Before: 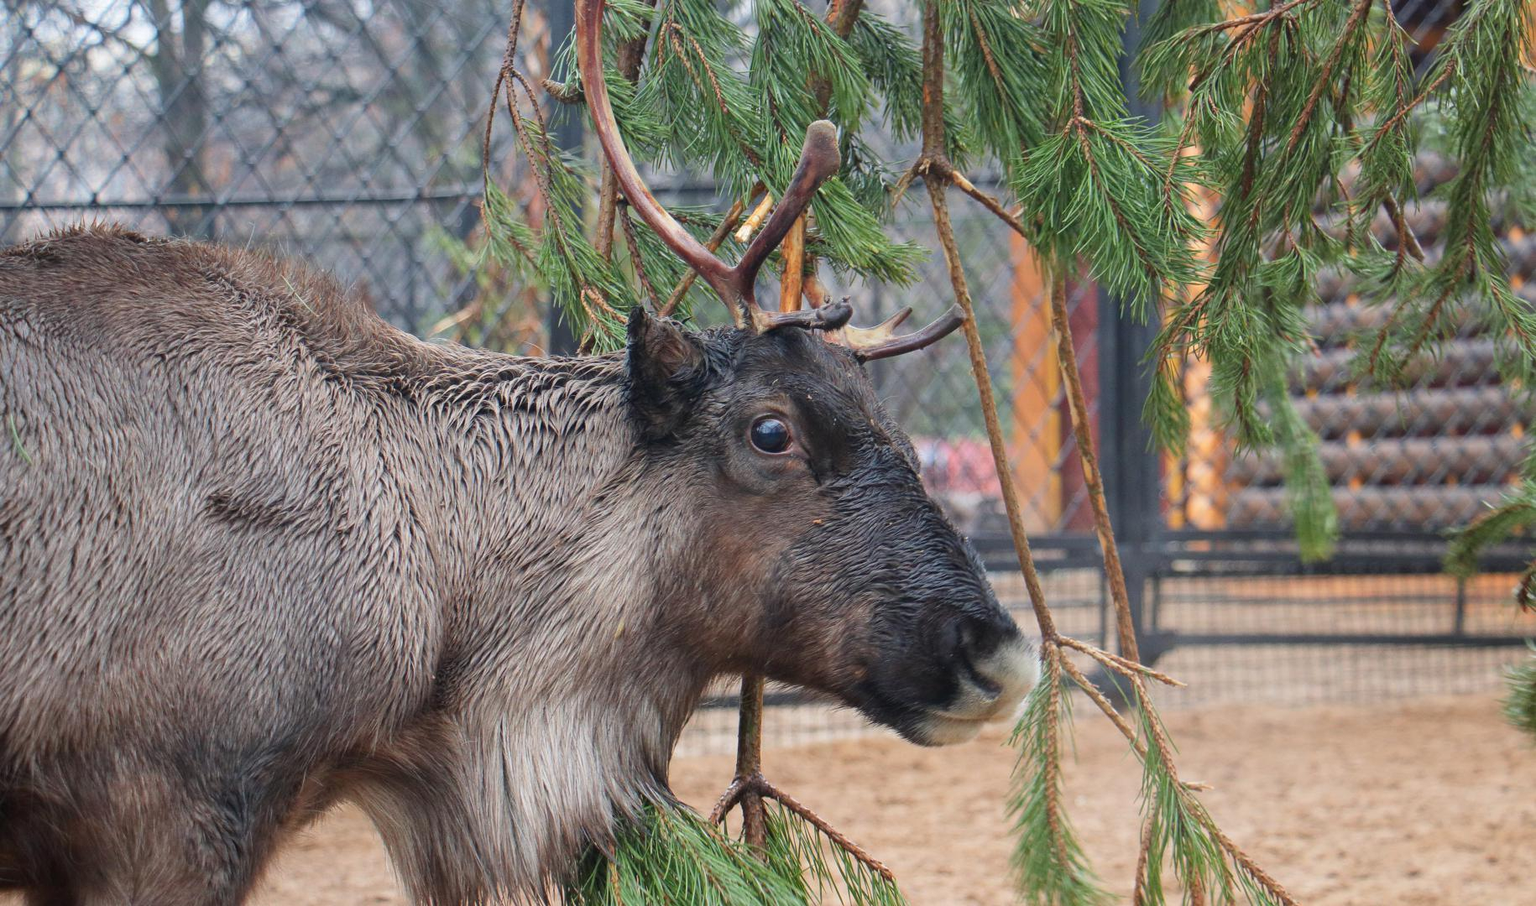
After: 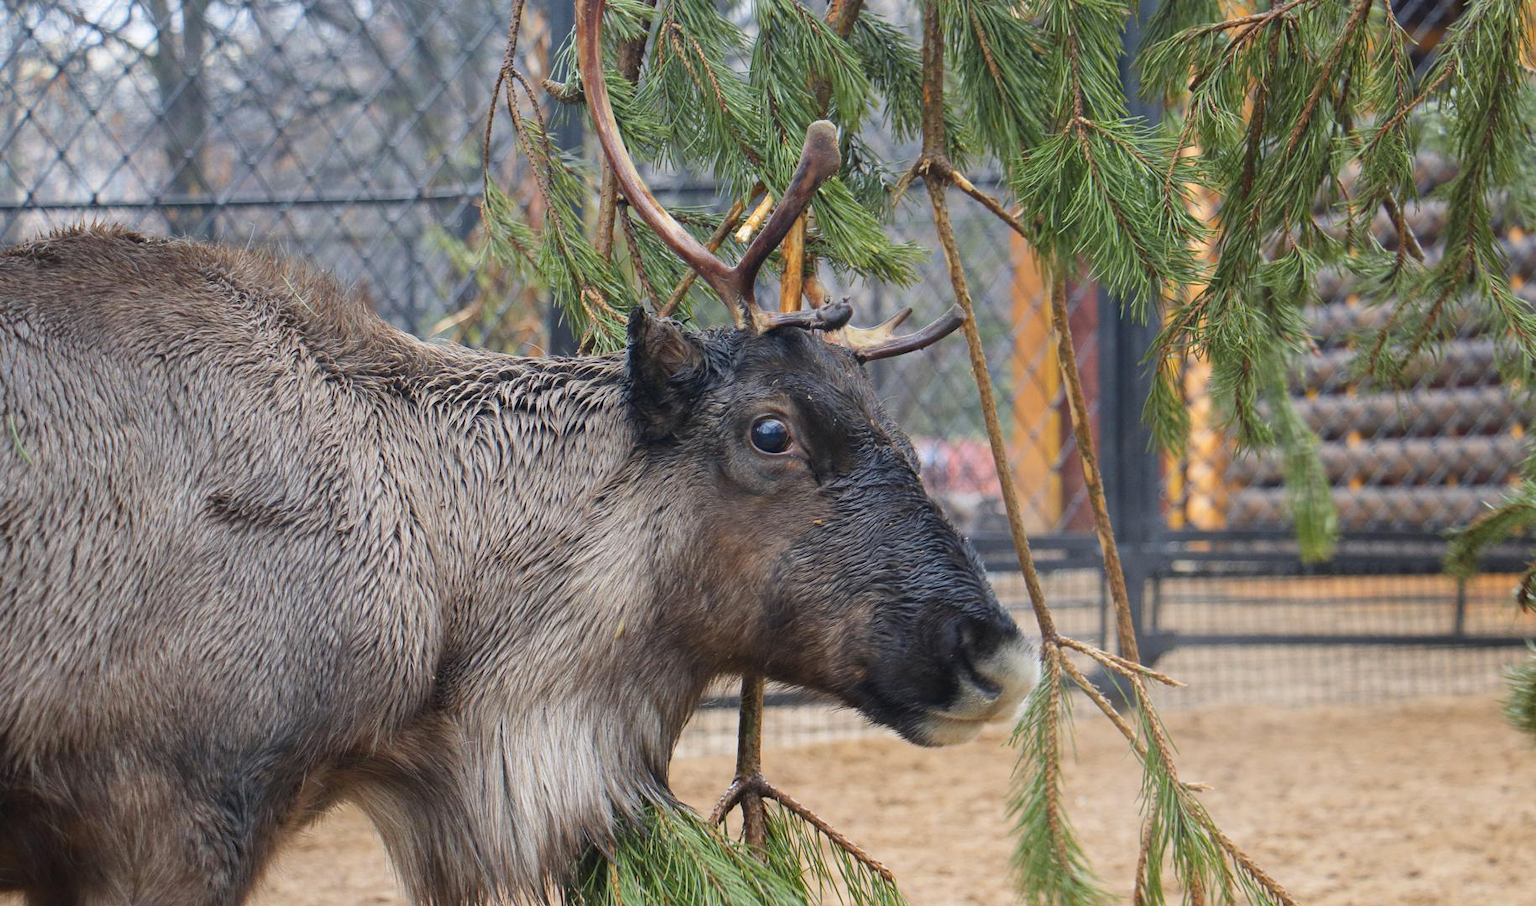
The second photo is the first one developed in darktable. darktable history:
color contrast: green-magenta contrast 0.8, blue-yellow contrast 1.1, unbound 0
shadows and highlights: shadows 62.66, white point adjustment 0.37, highlights -34.44, compress 83.82%
